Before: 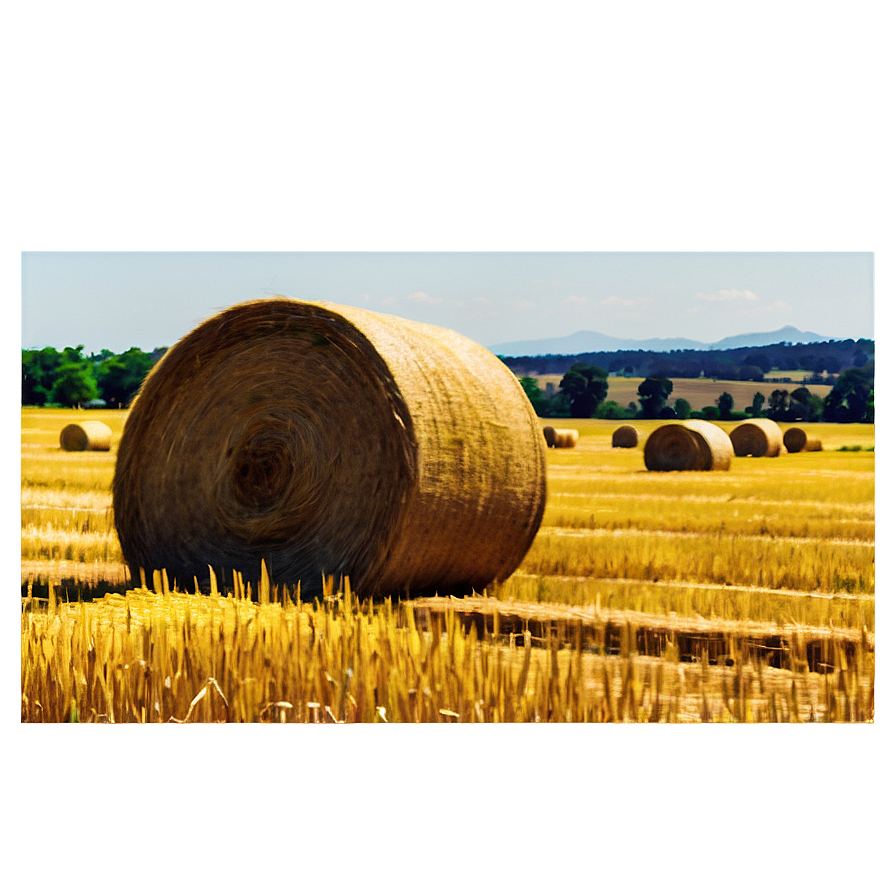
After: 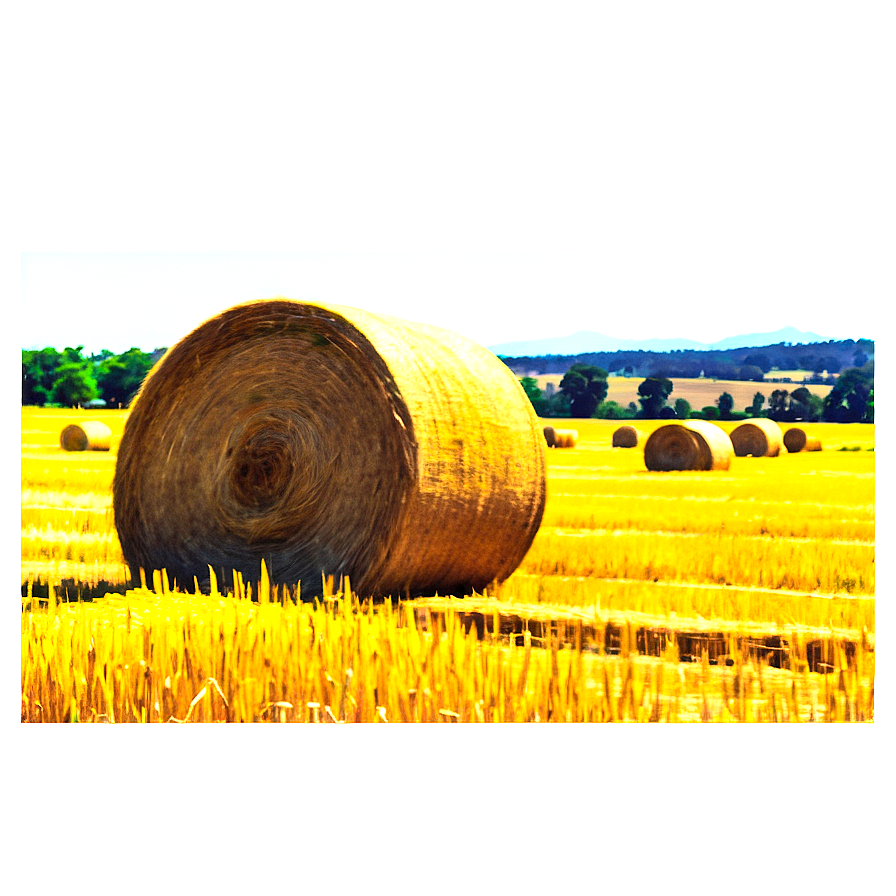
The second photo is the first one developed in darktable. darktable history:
exposure: exposure 1.061 EV, compensate highlight preservation false
contrast brightness saturation: contrast 0.2, brightness 0.16, saturation 0.22
